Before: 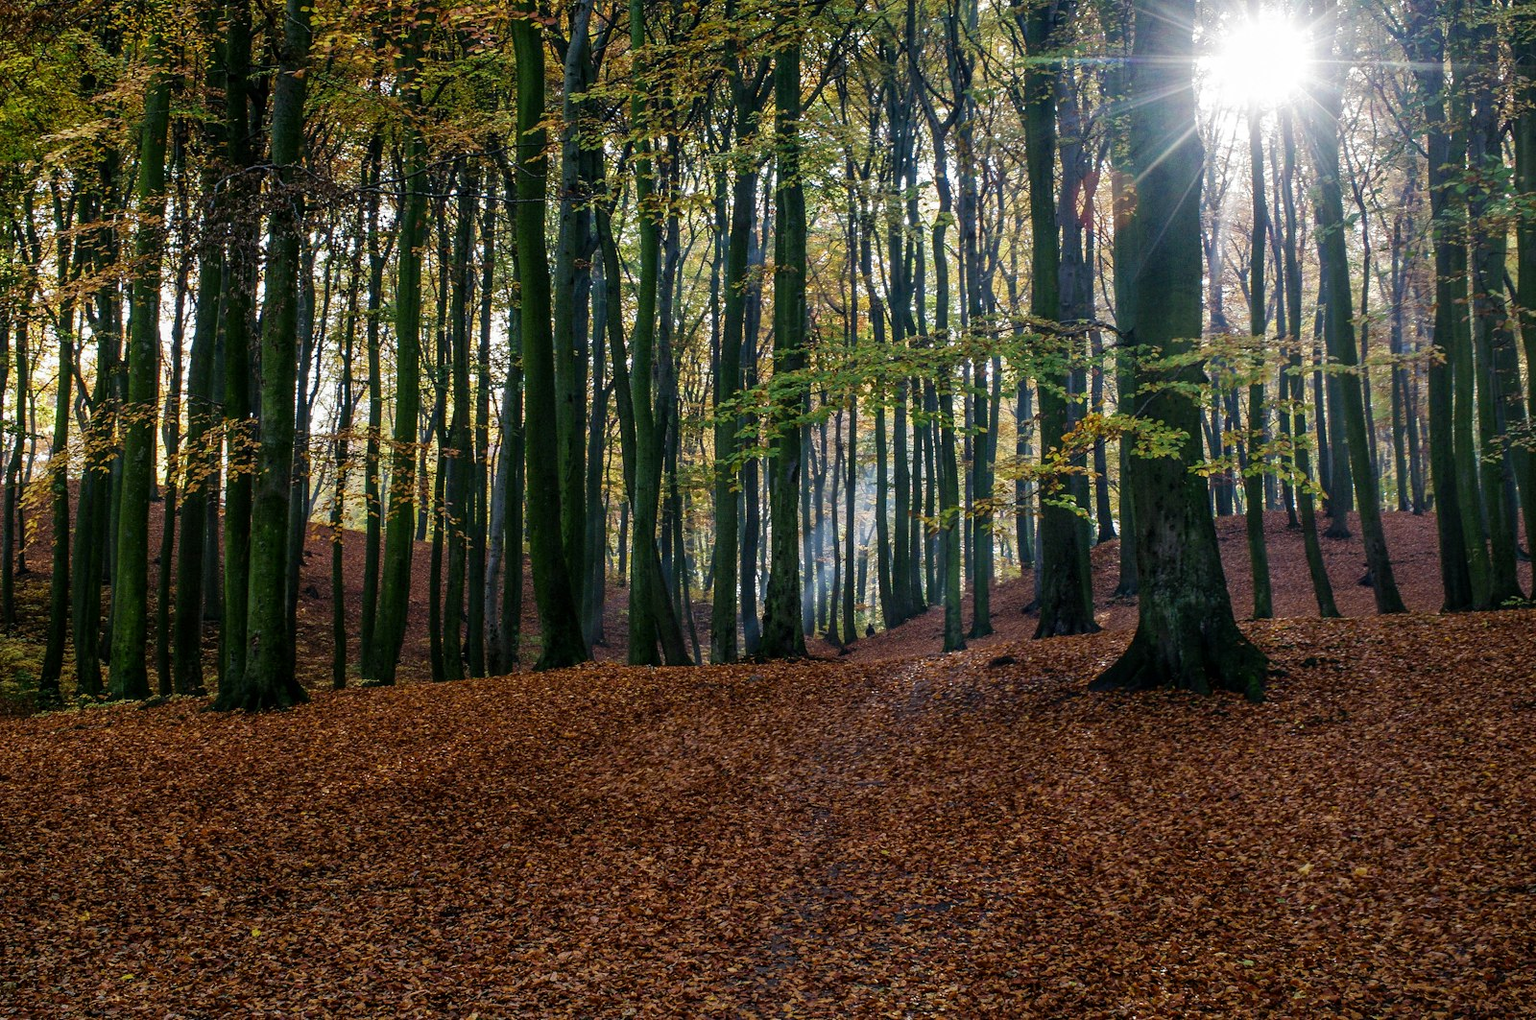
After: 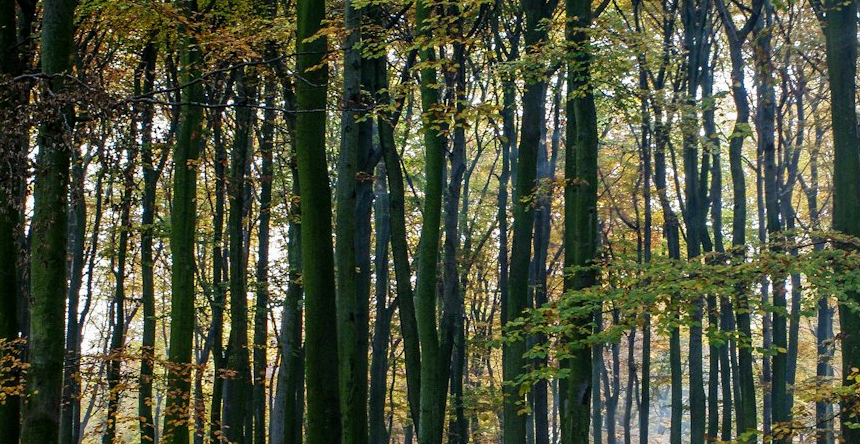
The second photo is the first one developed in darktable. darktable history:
crop: left 15.15%, top 9.234%, right 31.086%, bottom 48.945%
